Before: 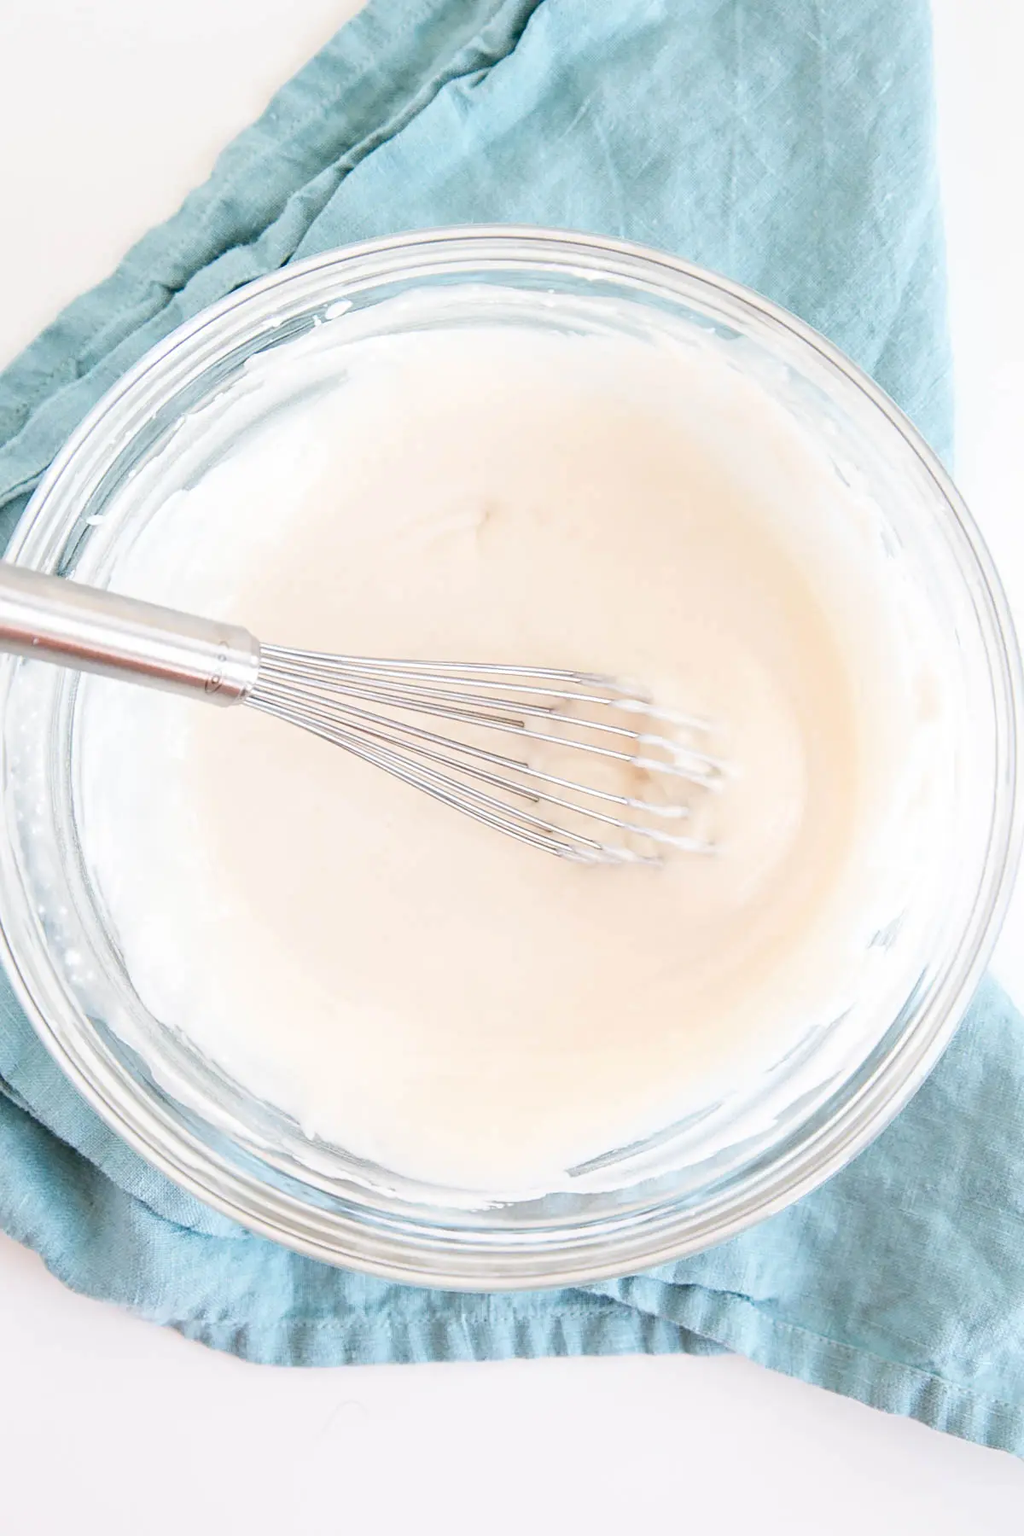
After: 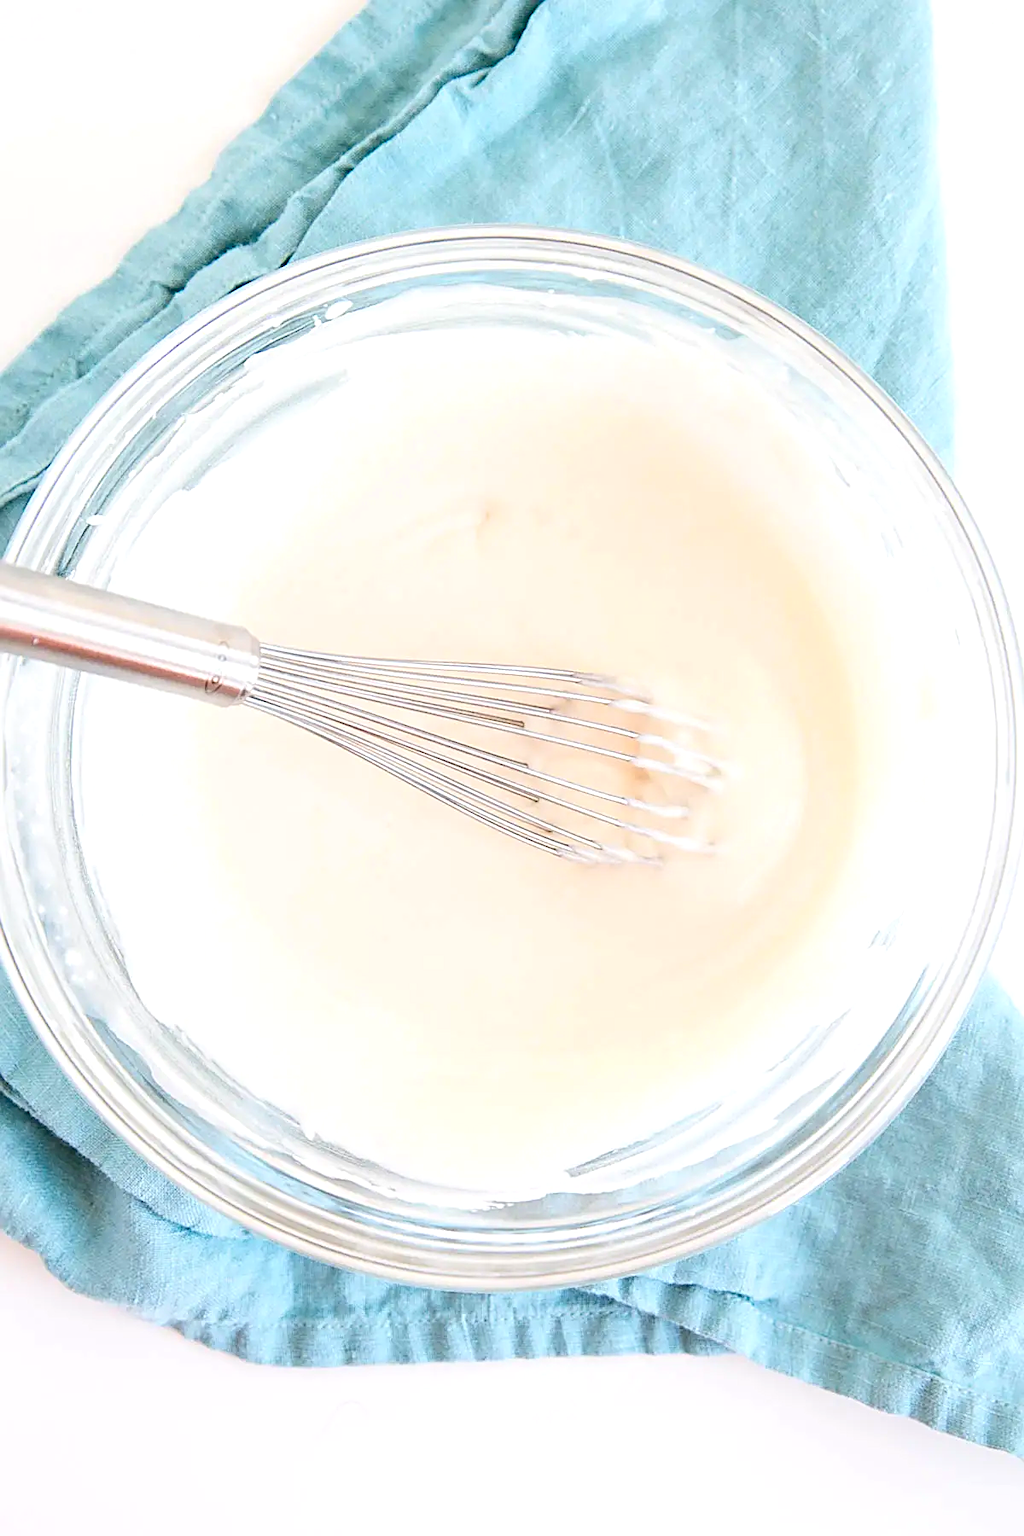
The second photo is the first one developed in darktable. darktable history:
exposure: exposure 0.161 EV, compensate highlight preservation false
contrast brightness saturation: contrast 0.09, saturation 0.28
sharpen: on, module defaults
